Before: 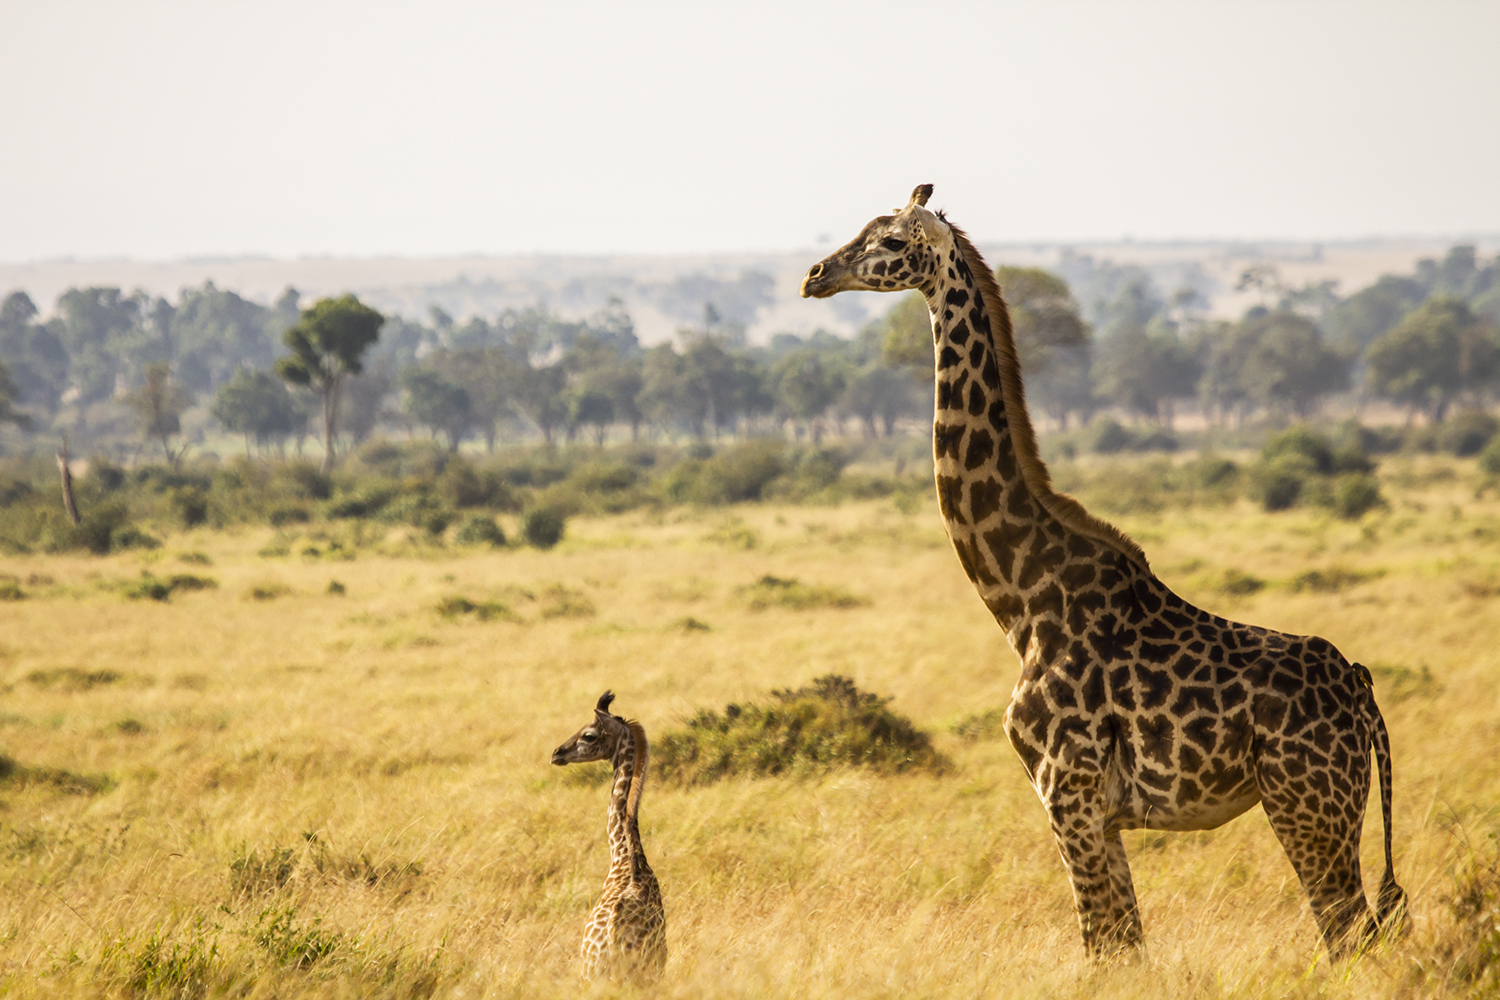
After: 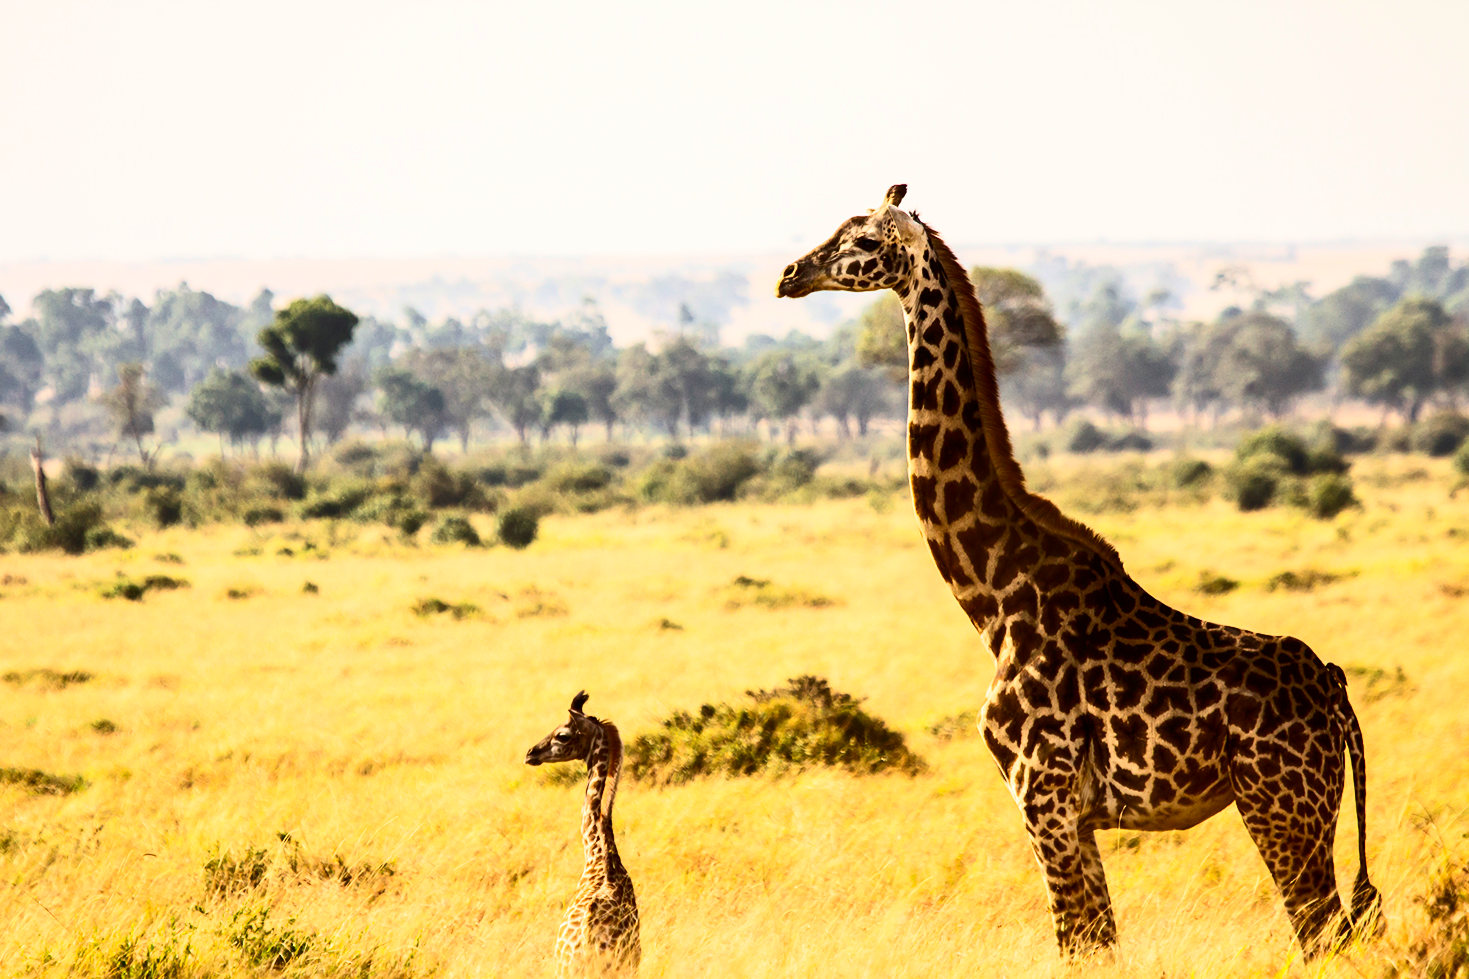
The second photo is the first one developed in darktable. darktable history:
crop: left 1.743%, right 0.268%, bottom 2.011%
contrast brightness saturation: contrast 0.4, brightness 0.05, saturation 0.25
